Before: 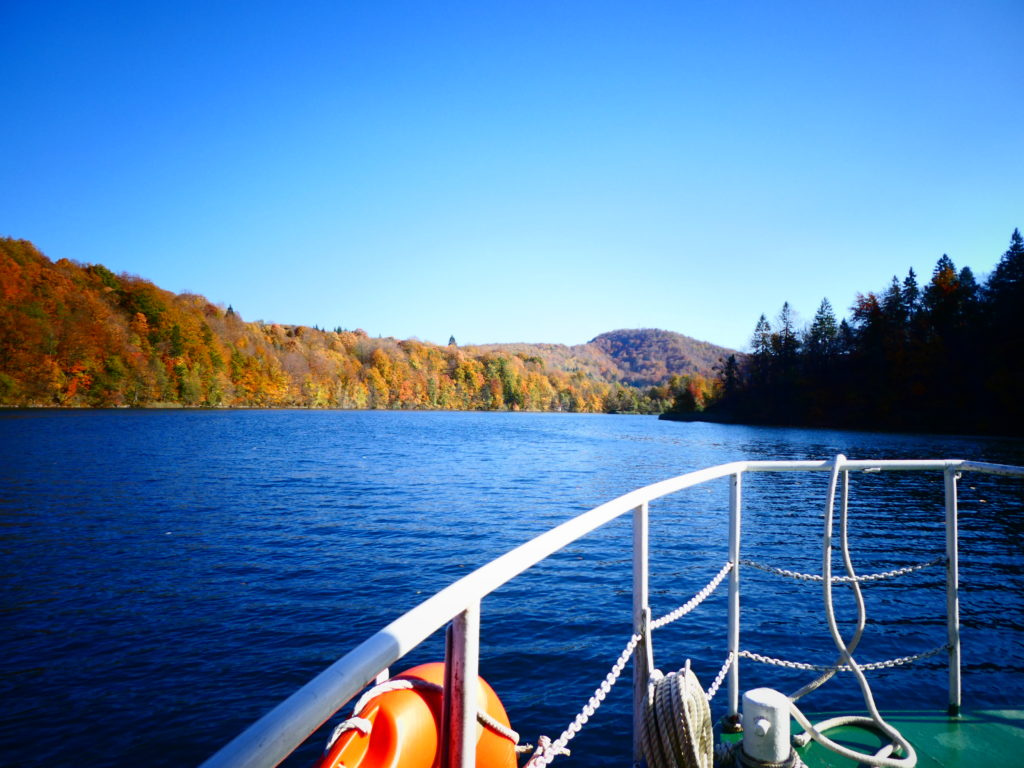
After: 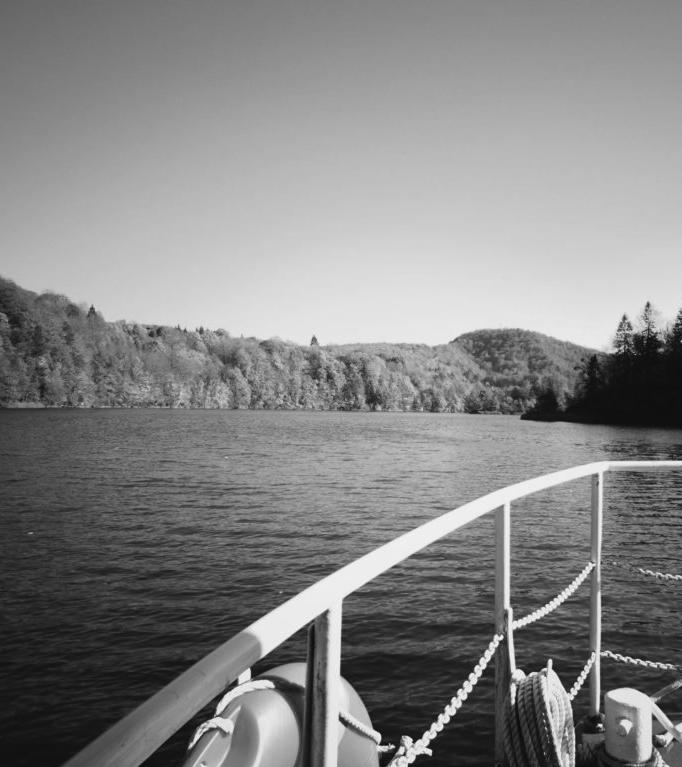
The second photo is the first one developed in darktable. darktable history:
crop and rotate: left 13.537%, right 19.796%
white balance: red 0.98, blue 1.034
contrast brightness saturation: contrast -0.08, brightness -0.04, saturation -0.11
monochrome: on, module defaults
